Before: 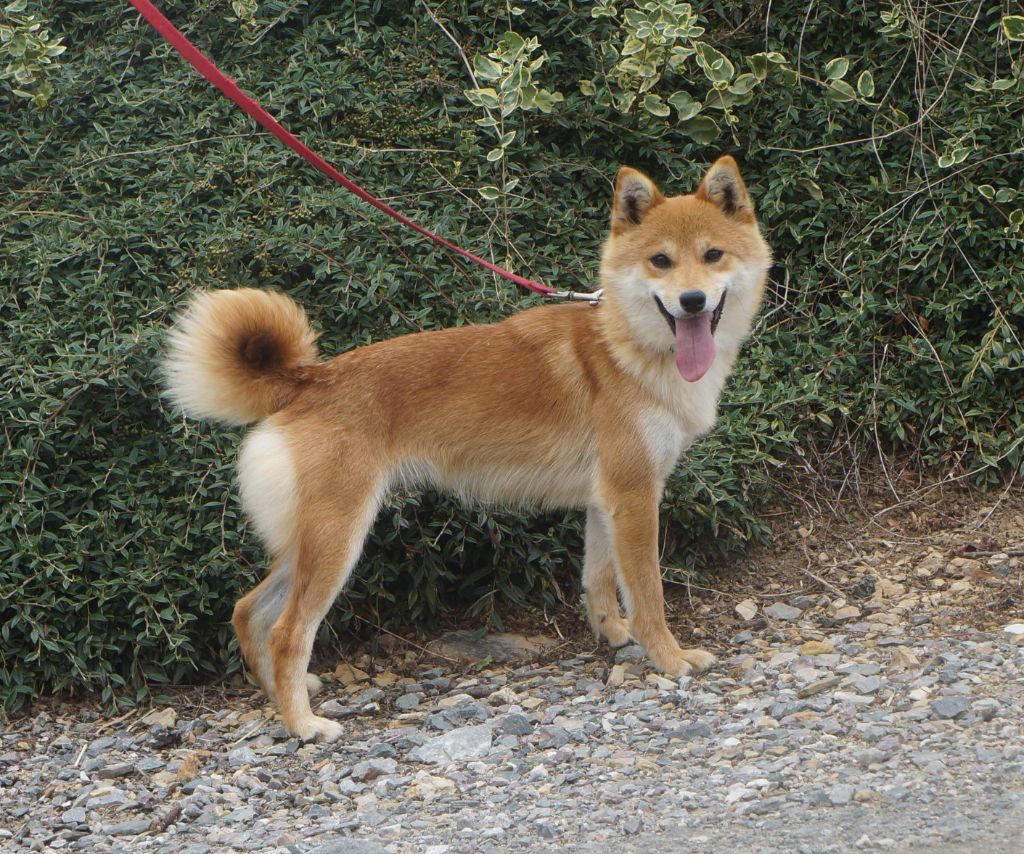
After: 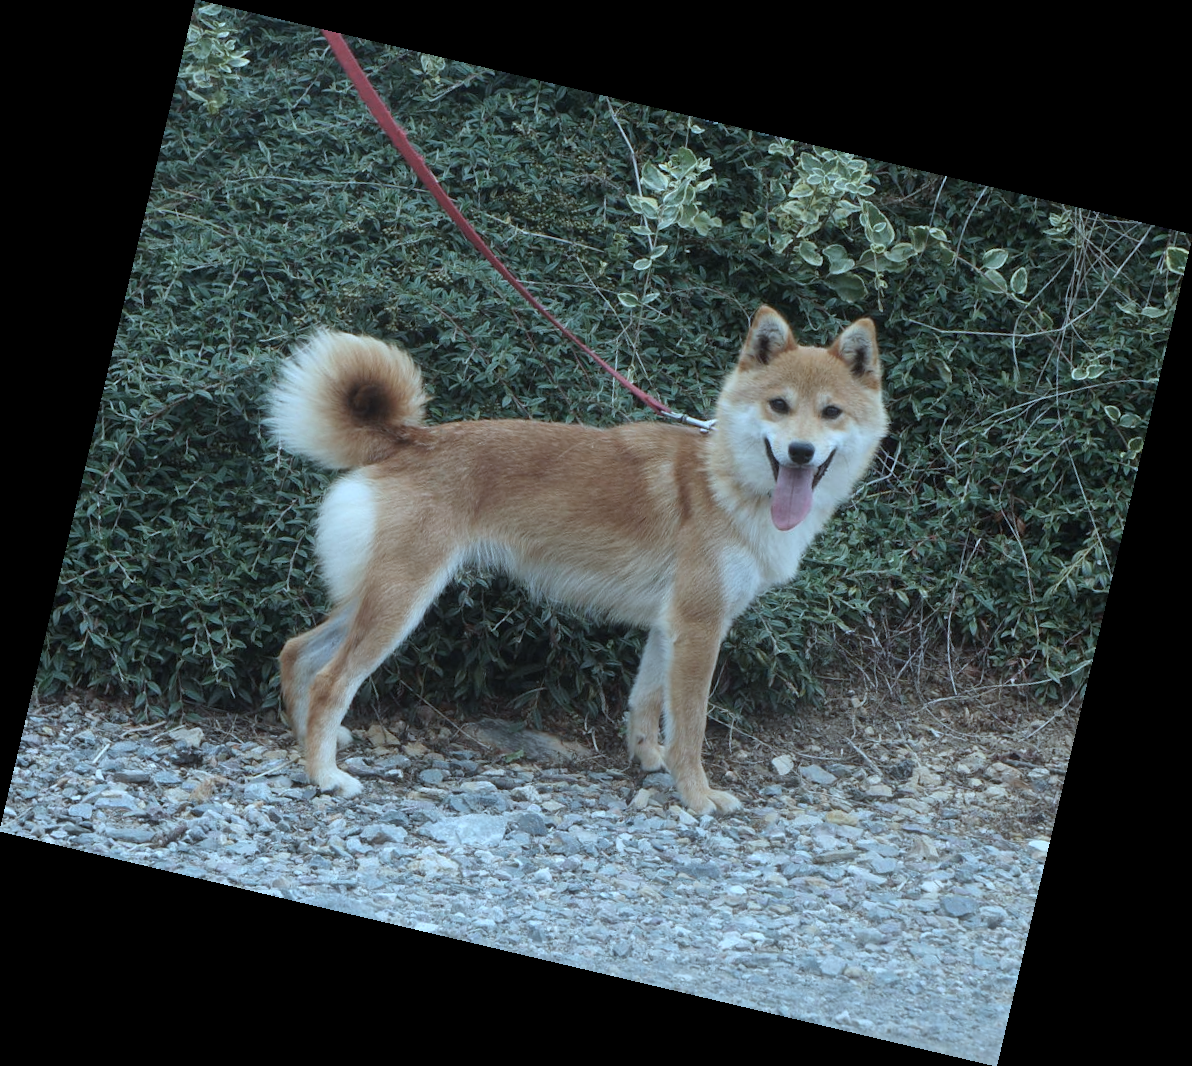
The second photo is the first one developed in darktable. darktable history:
color calibration: x 0.37, y 0.382, temperature 4313.32 K
color correction: highlights a* -12.64, highlights b* -18.1, saturation 0.7
rotate and perspective: rotation 13.27°, automatic cropping off
